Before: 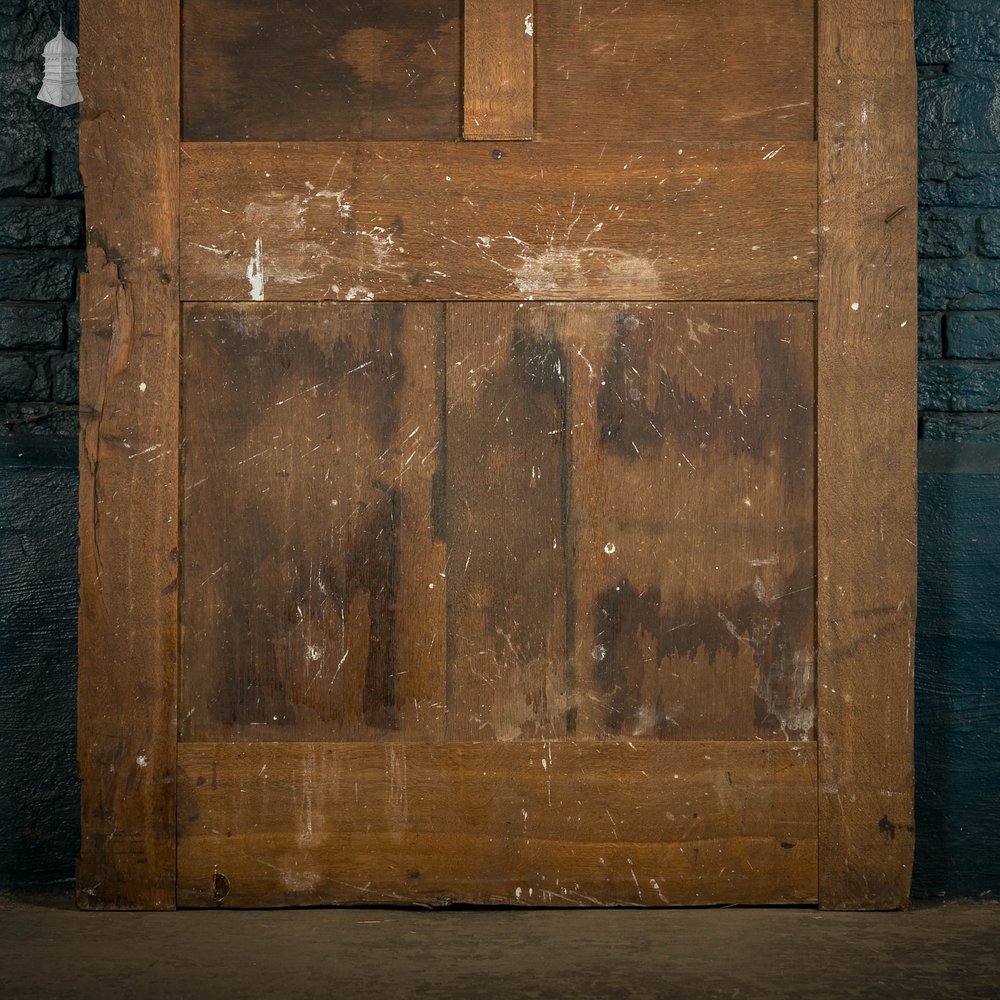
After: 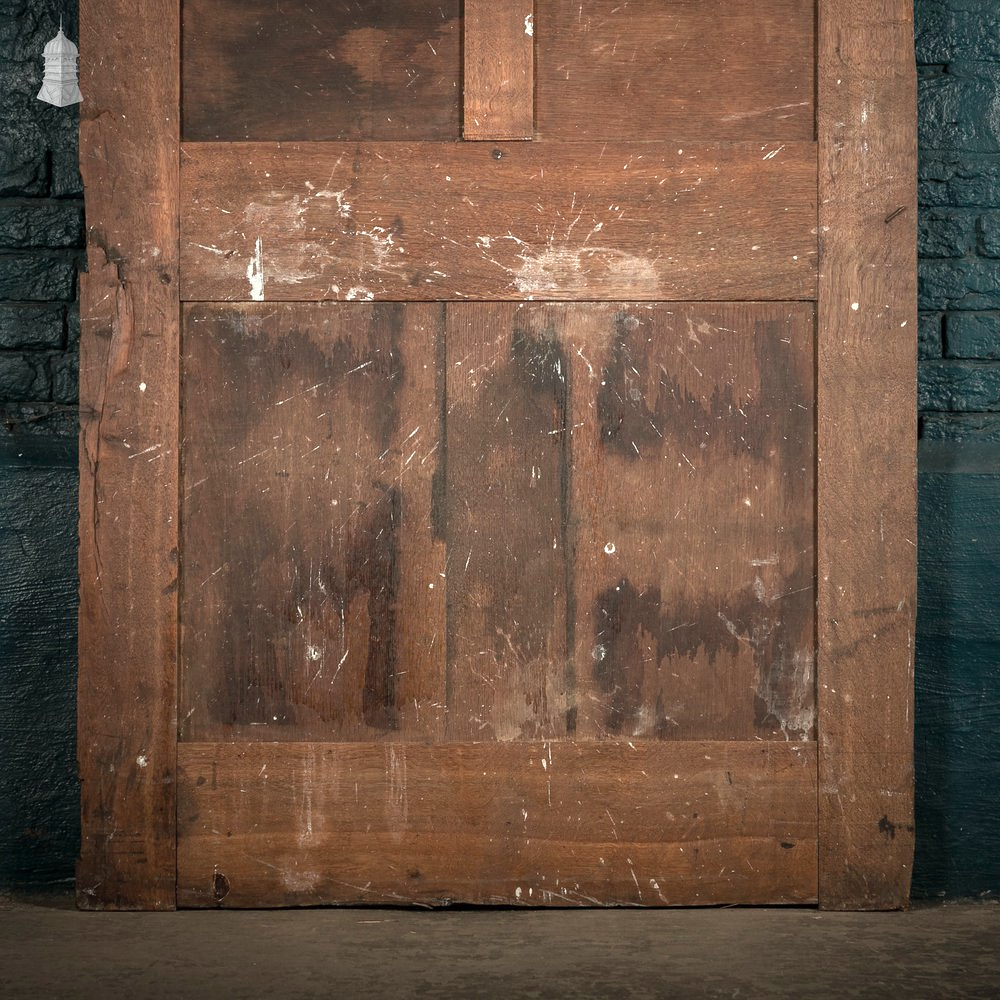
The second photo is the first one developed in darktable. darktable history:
exposure: exposure 0.559 EV, compensate highlight preservation false
color contrast: blue-yellow contrast 0.7
